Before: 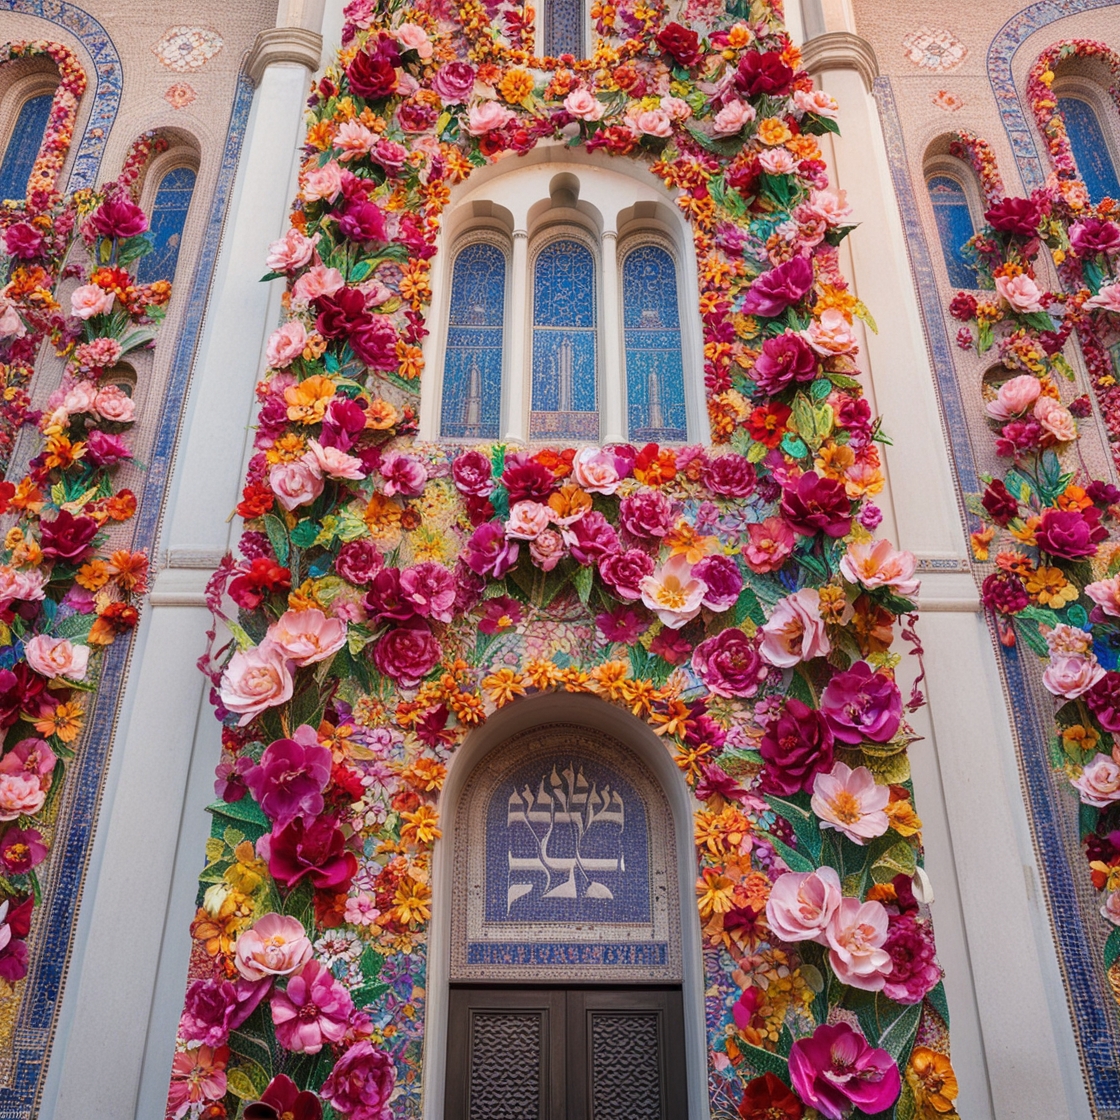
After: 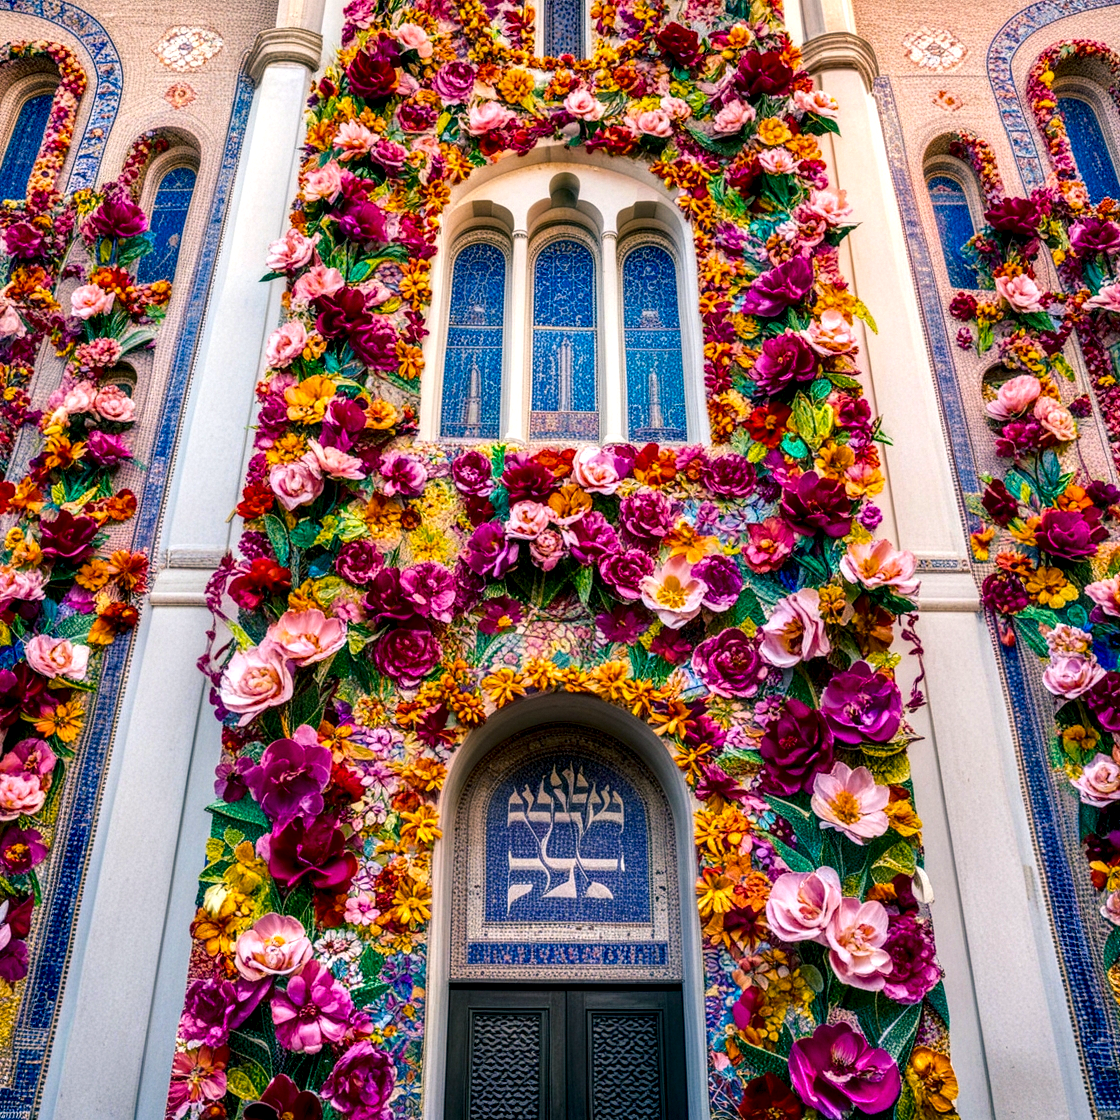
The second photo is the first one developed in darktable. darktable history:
local contrast: highlights 19%, detail 187%
color balance rgb: shadows lift › luminance -28.608%, shadows lift › chroma 9.998%, shadows lift › hue 229.87°, linear chroma grading › global chroma 14.89%, perceptual saturation grading › global saturation 29.747%, global vibrance 19.578%
